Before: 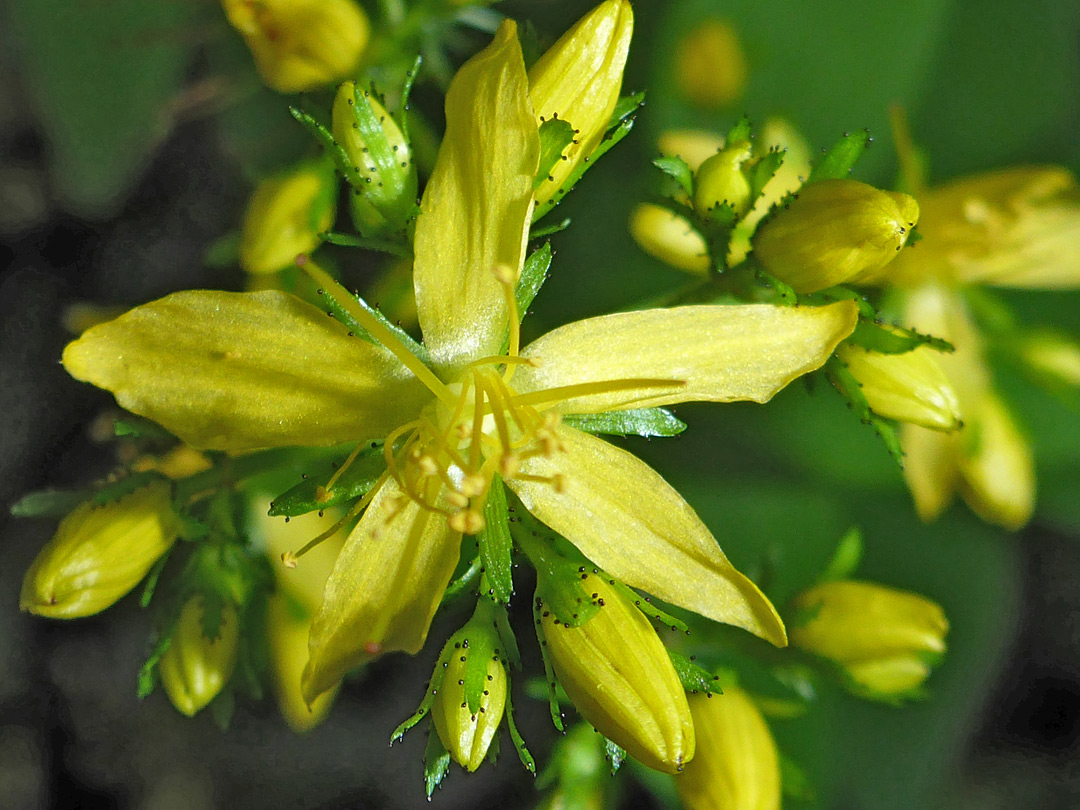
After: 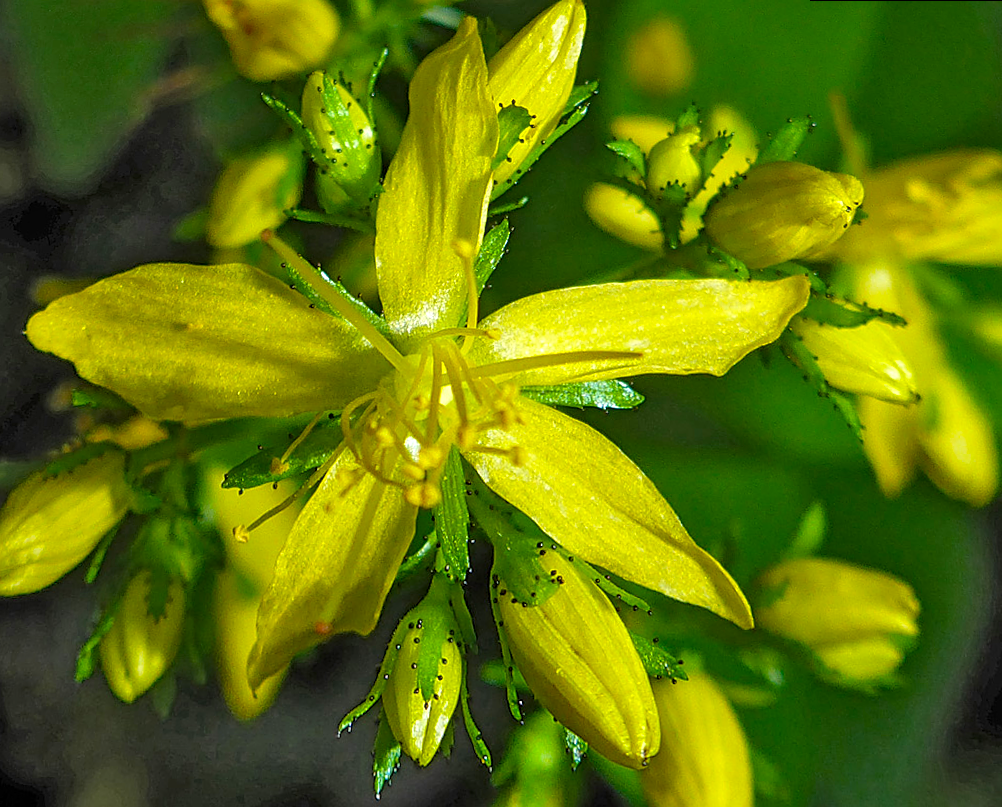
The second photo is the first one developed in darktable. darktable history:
local contrast: on, module defaults
rotate and perspective: rotation 0.215°, lens shift (vertical) -0.139, crop left 0.069, crop right 0.939, crop top 0.002, crop bottom 0.996
sharpen: on, module defaults
color balance rgb: linear chroma grading › global chroma 15%, perceptual saturation grading › global saturation 30%
crop and rotate: left 0.126%
